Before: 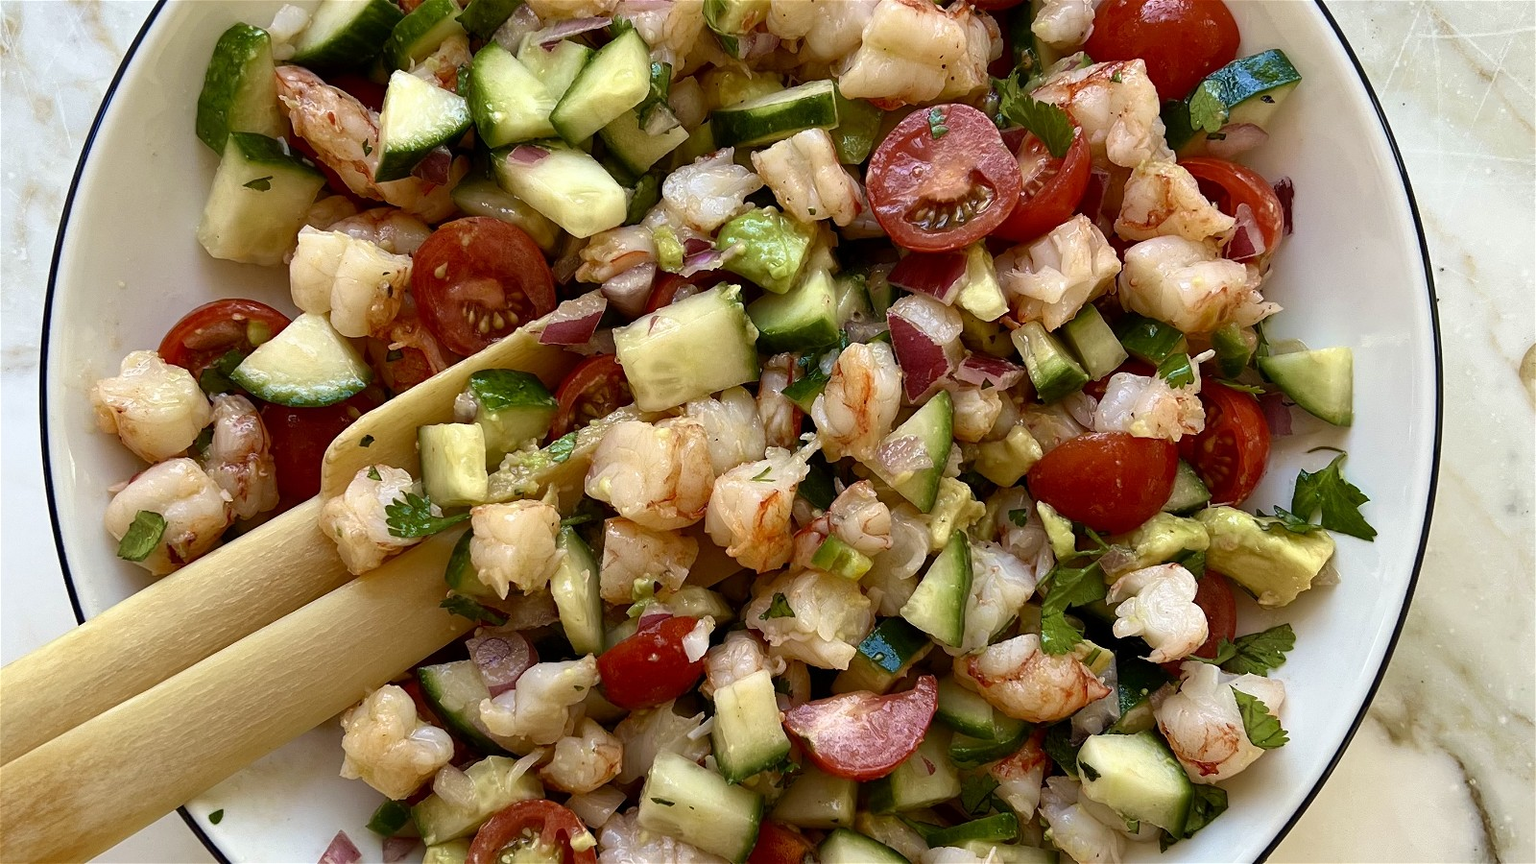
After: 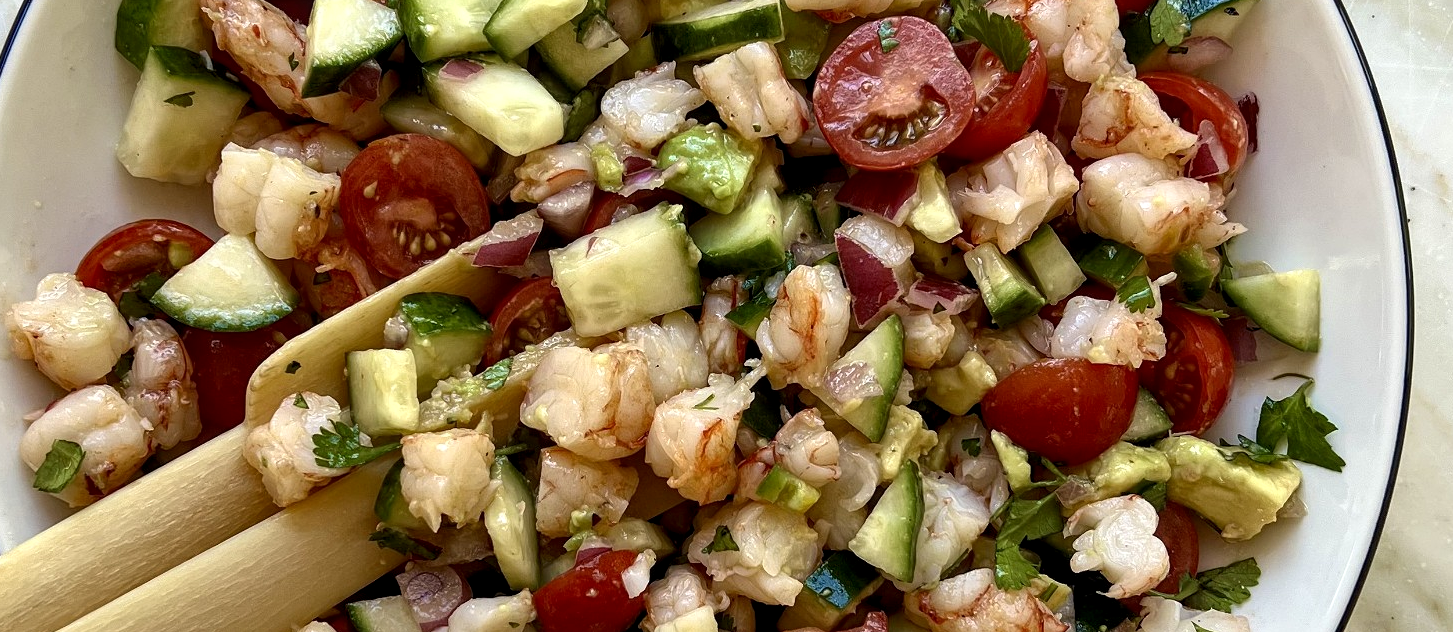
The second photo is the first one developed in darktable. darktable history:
local contrast: highlights 83%, shadows 81%
crop: left 5.596%, top 10.314%, right 3.534%, bottom 19.395%
